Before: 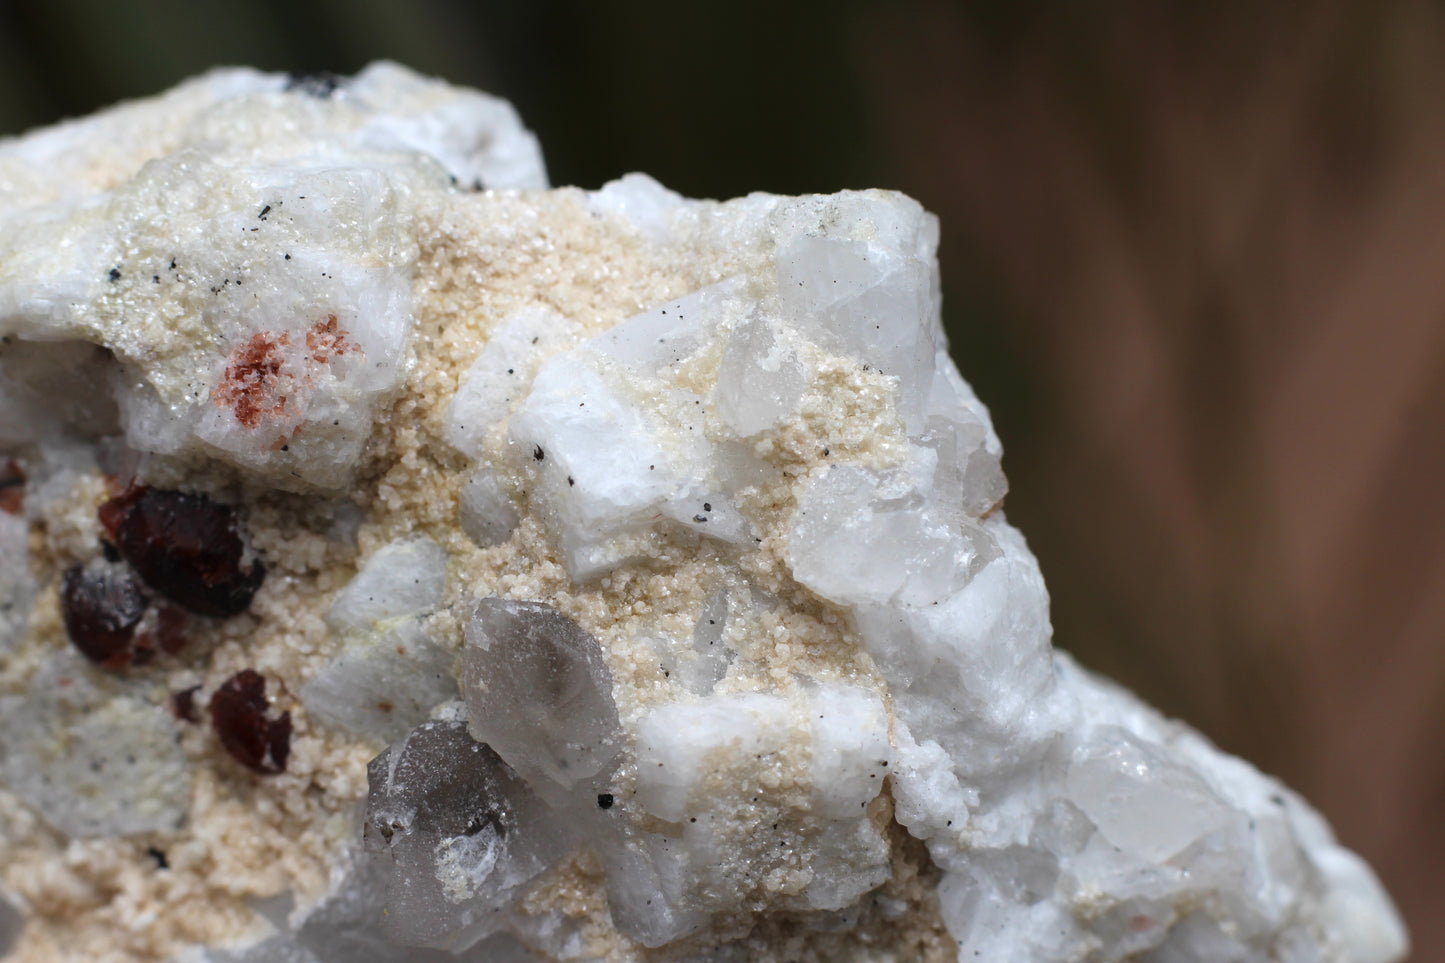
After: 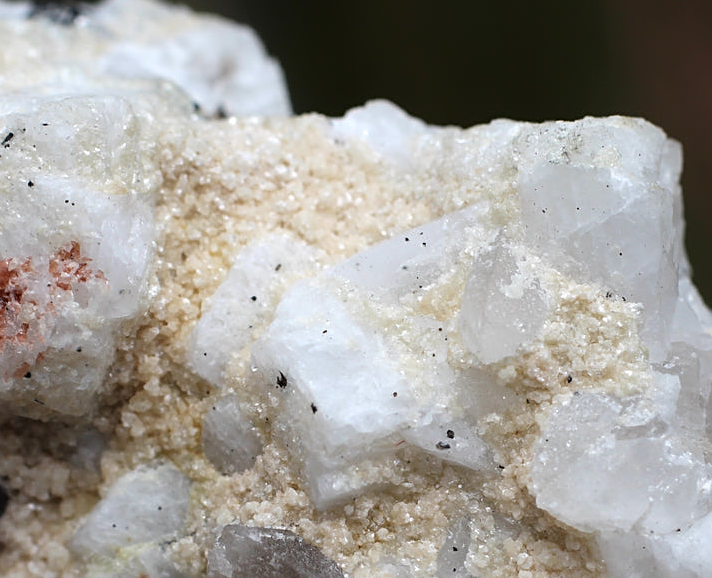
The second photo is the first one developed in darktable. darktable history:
sharpen: on, module defaults
crop: left 17.835%, top 7.675%, right 32.881%, bottom 32.213%
